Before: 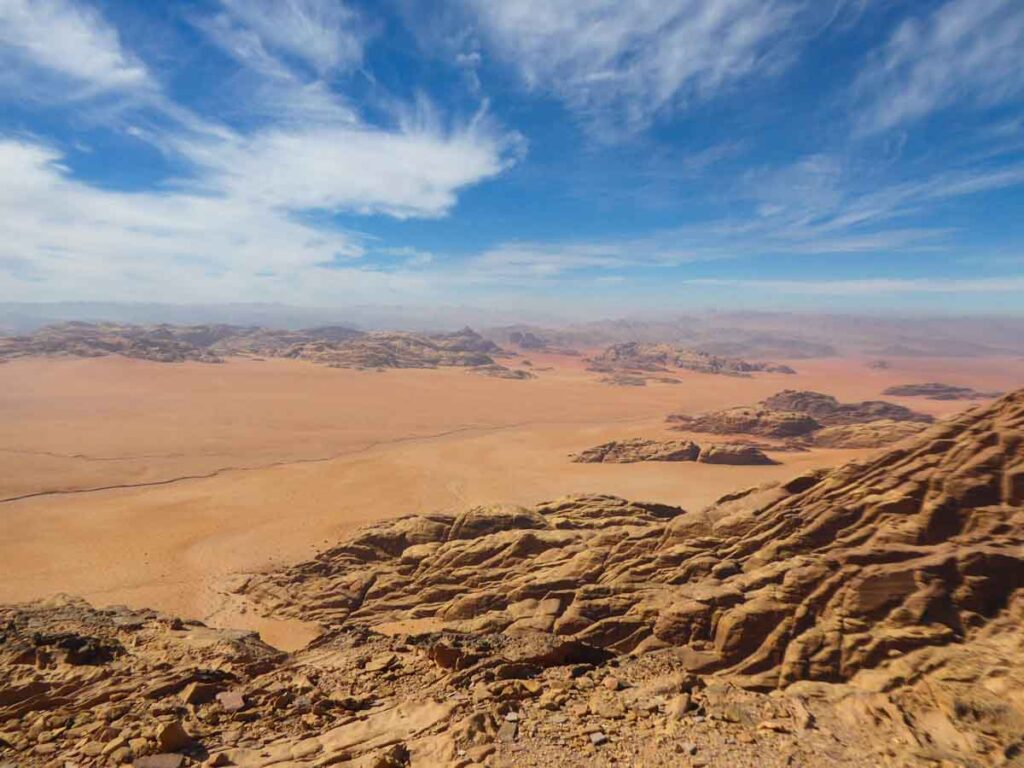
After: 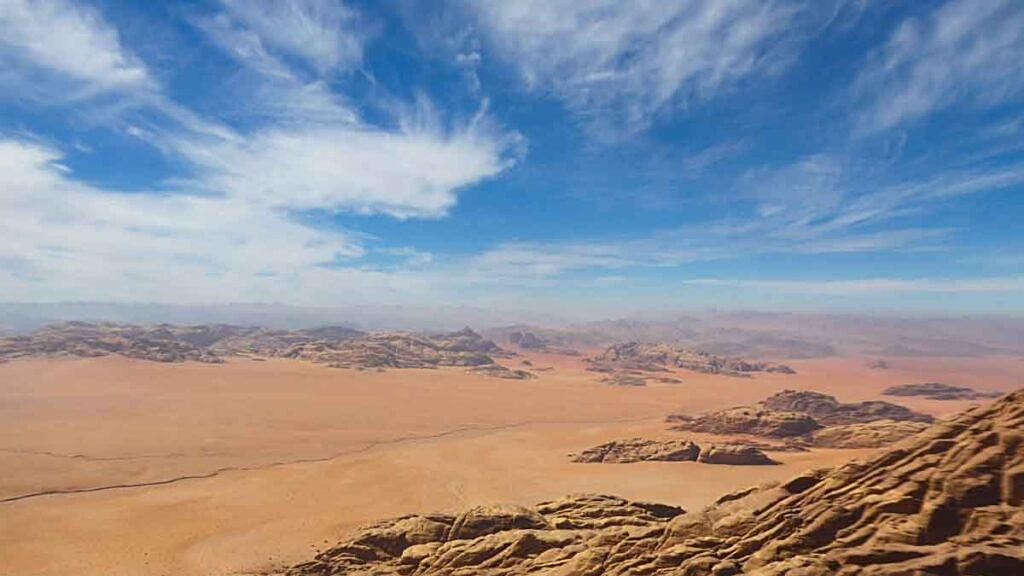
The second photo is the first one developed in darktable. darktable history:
crop: bottom 24.99%
sharpen: on, module defaults
